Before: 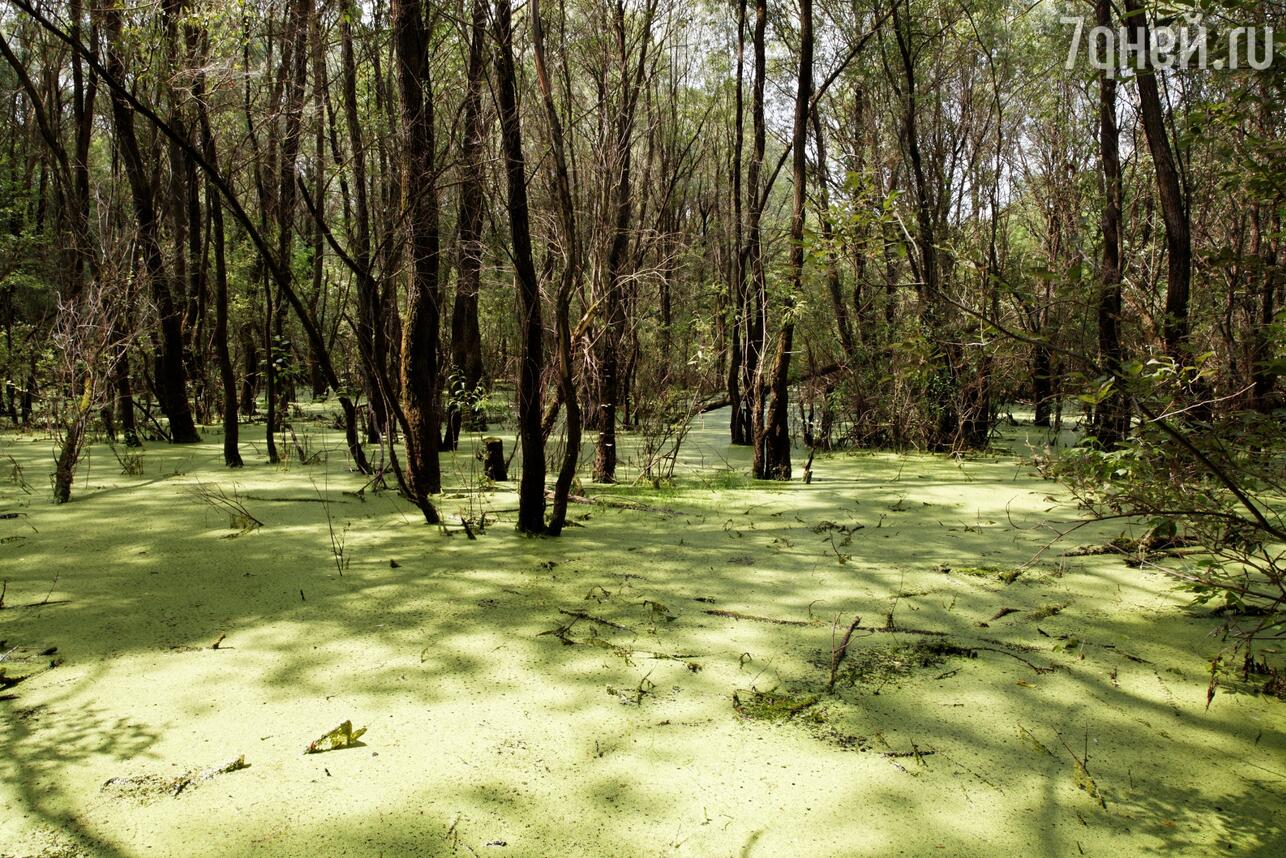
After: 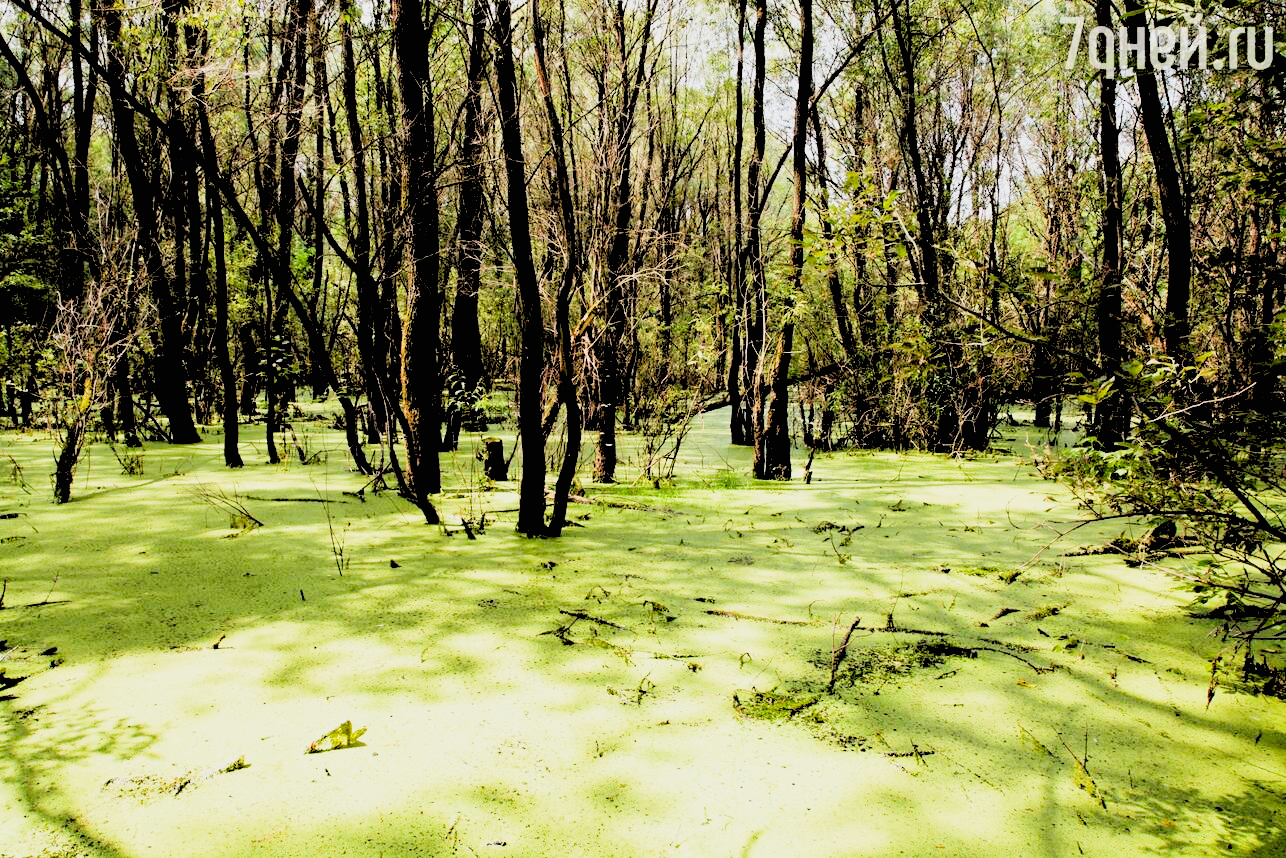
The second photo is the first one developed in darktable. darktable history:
shadows and highlights: radius 125.46, shadows 21.19, highlights -21.19, low approximation 0.01
contrast brightness saturation: contrast 0.2, brightness 0.16, saturation 0.22
sigmoid: on, module defaults
rgb levels: levels [[0.027, 0.429, 0.996], [0, 0.5, 1], [0, 0.5, 1]]
